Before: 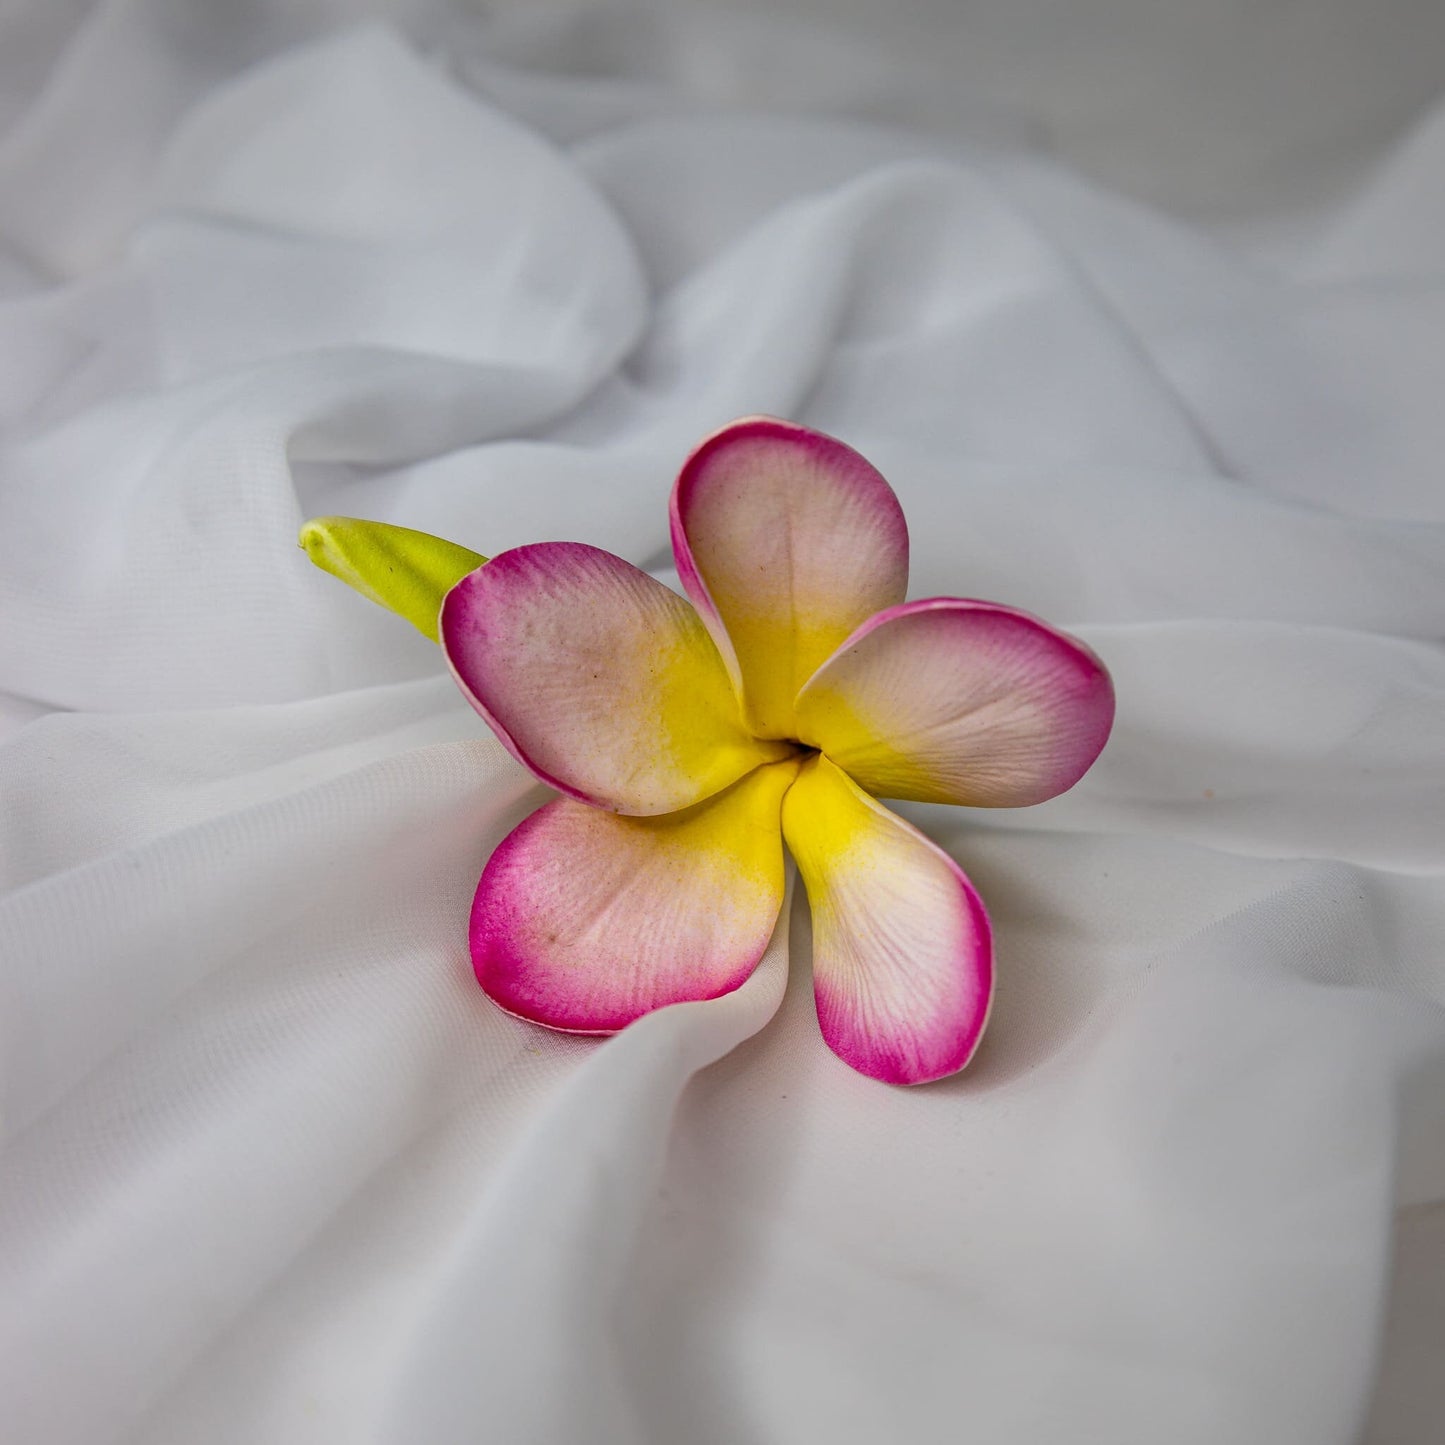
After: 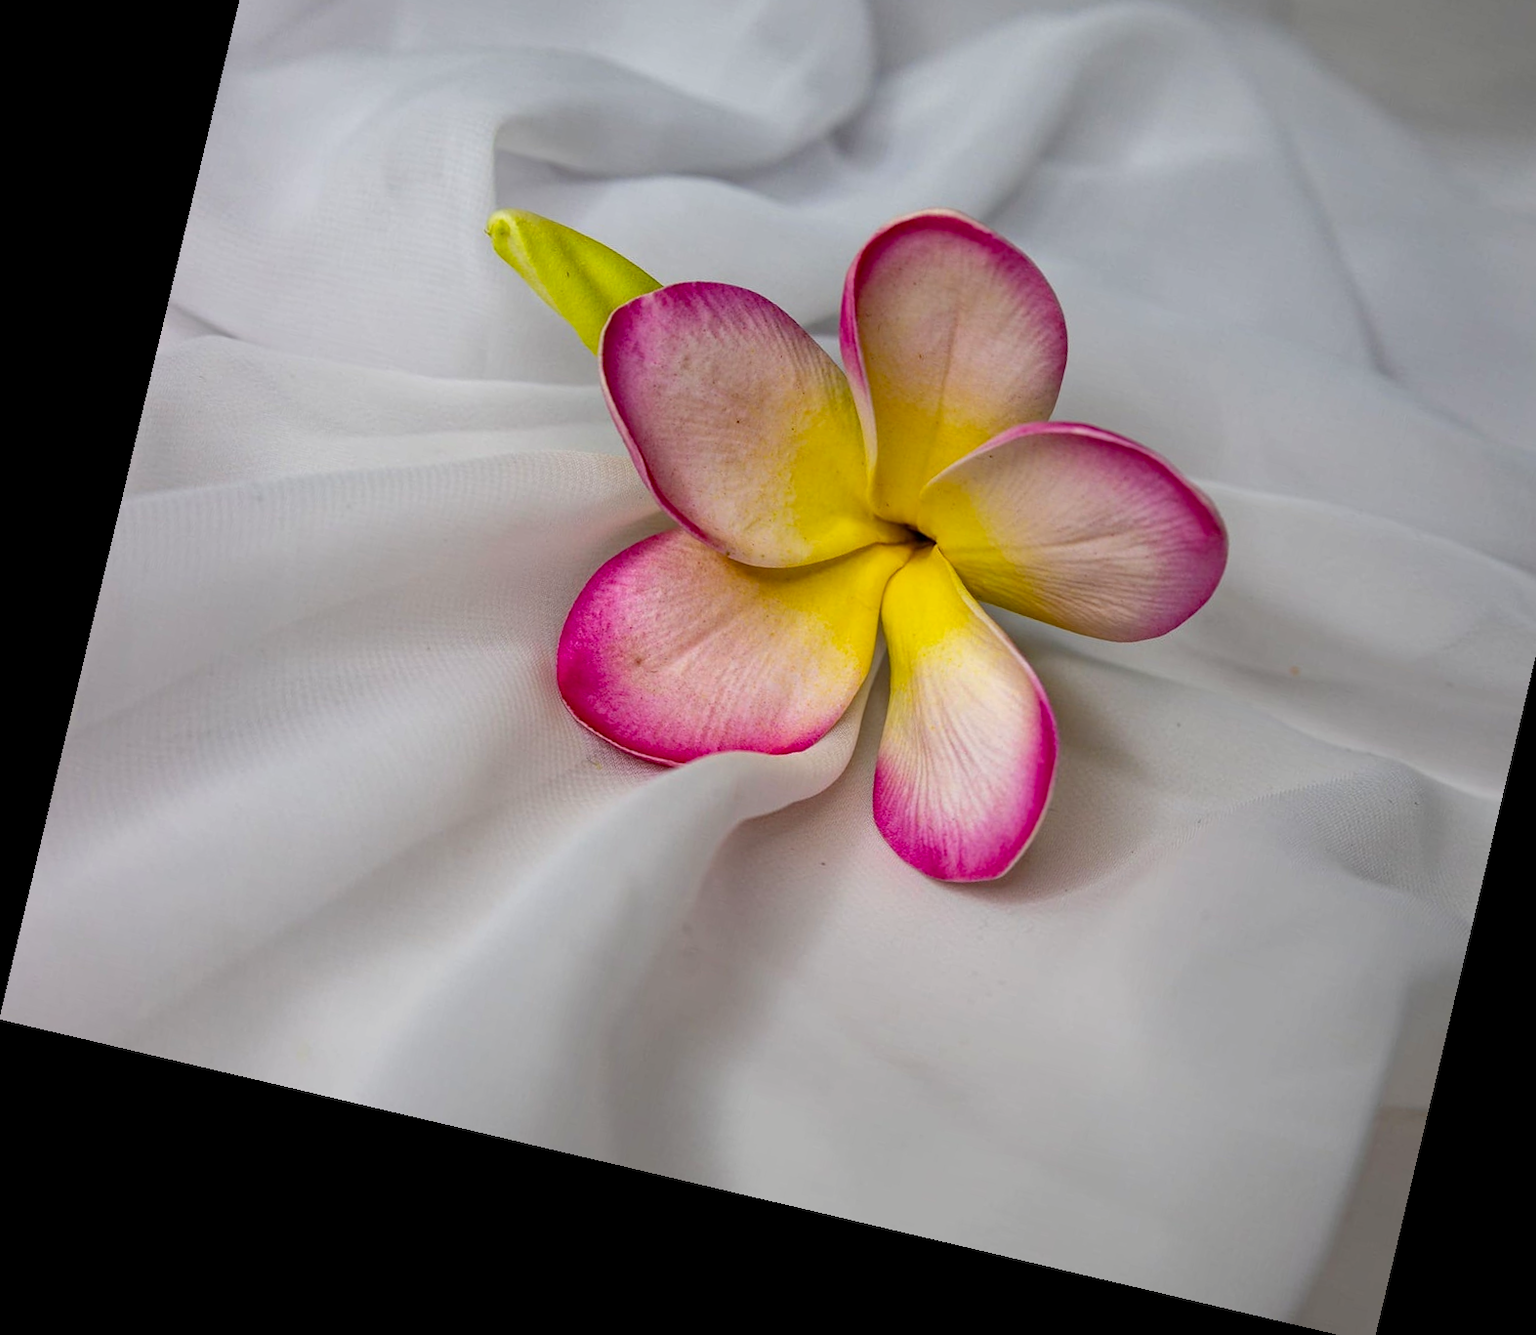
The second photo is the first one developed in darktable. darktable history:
rotate and perspective: rotation 13.27°, automatic cropping off
haze removal: compatibility mode true, adaptive false
crop: top 20.916%, right 9.437%, bottom 0.316%
white balance: emerald 1
